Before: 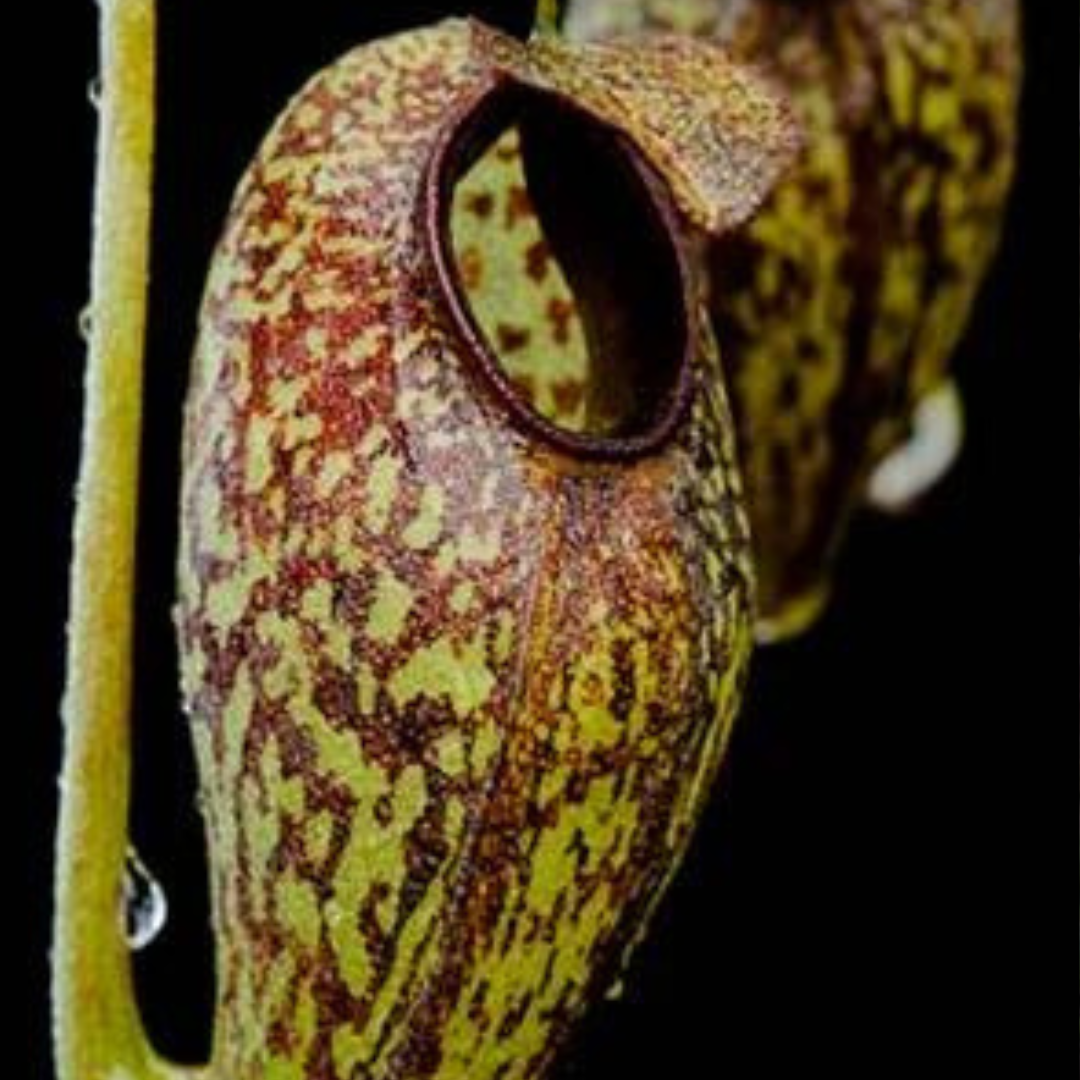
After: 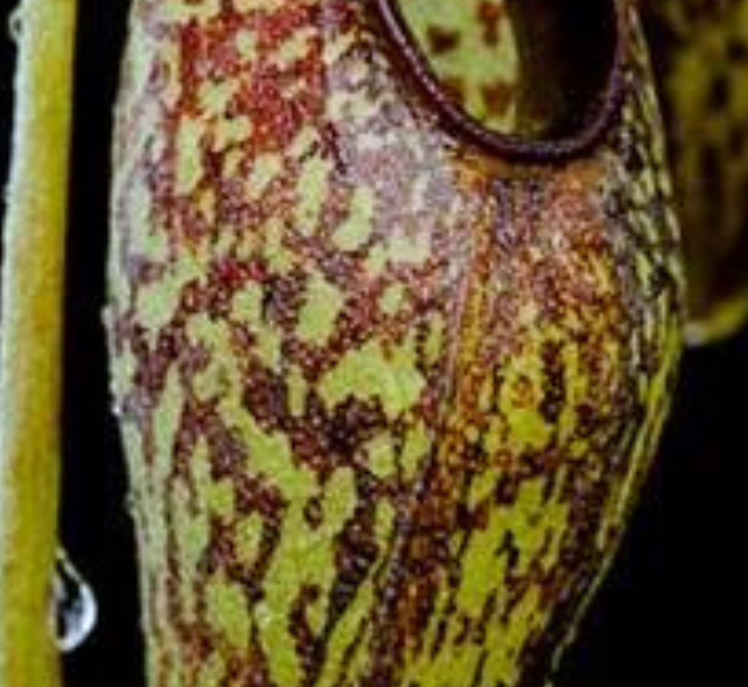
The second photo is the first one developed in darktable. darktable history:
white balance: red 0.967, blue 1.049
crop: left 6.488%, top 27.668%, right 24.183%, bottom 8.656%
